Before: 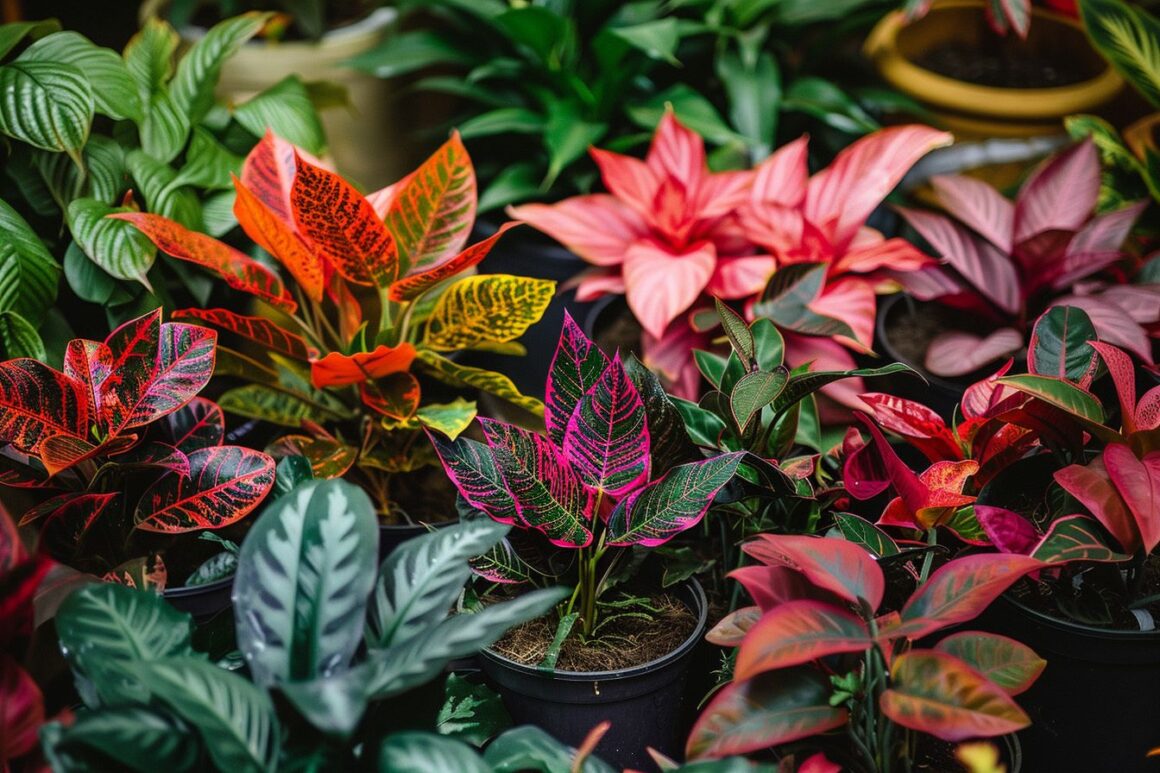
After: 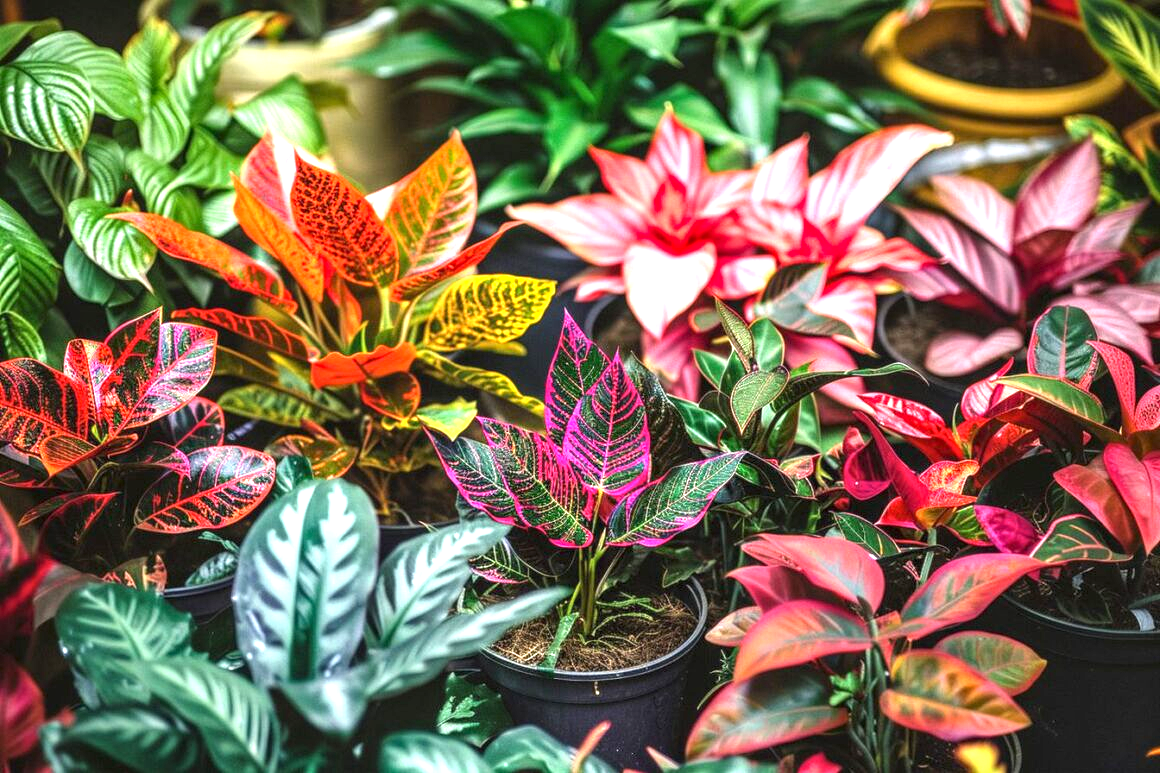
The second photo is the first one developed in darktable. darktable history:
exposure: black level correction 0, exposure 1.5 EV, compensate exposure bias true, compensate highlight preservation false
local contrast: on, module defaults
